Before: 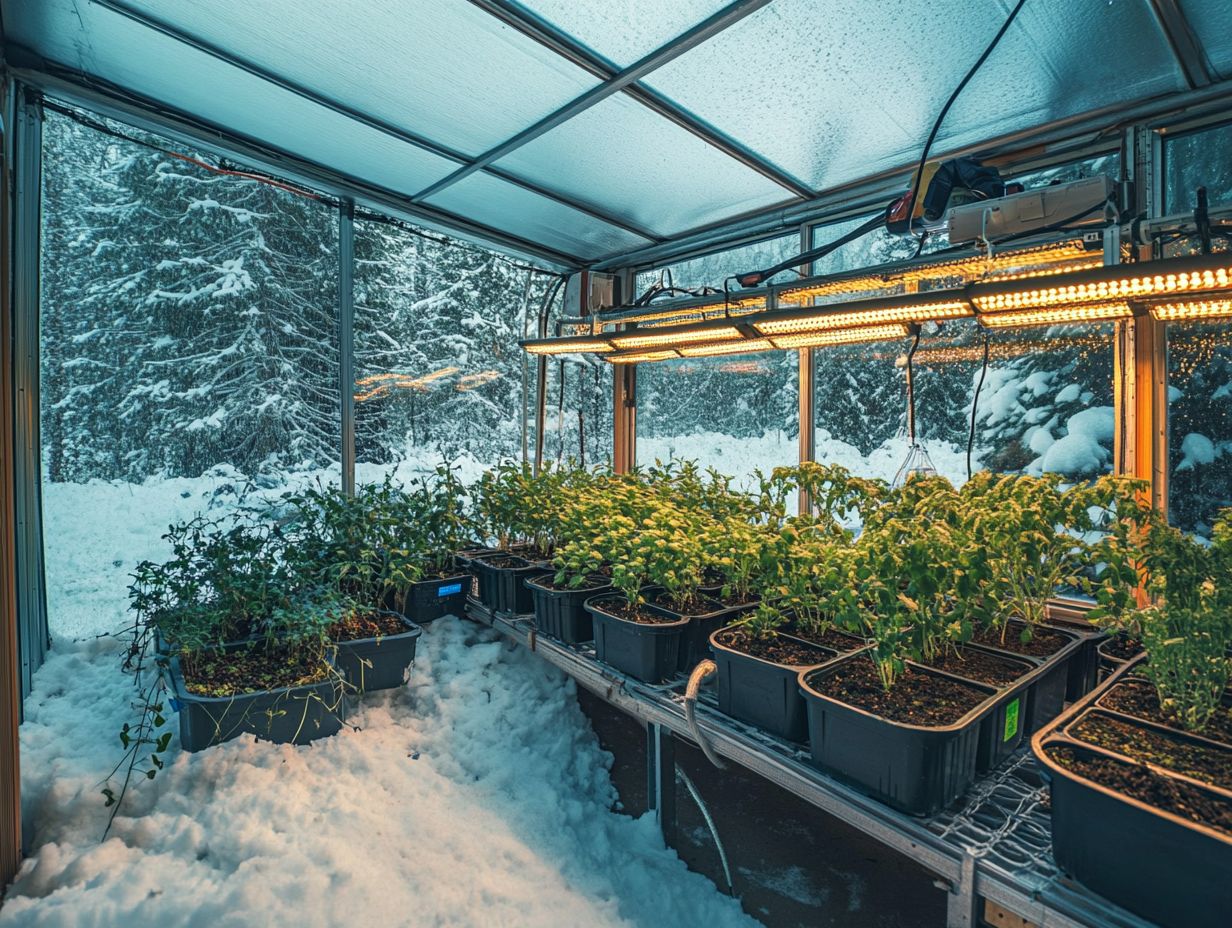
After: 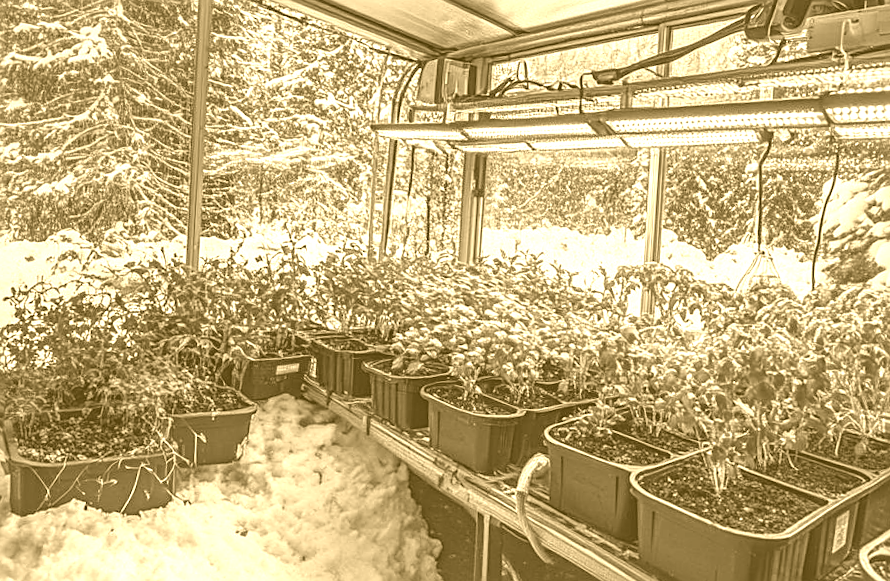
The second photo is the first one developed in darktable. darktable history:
sharpen: on, module defaults
colorize: hue 36°, source mix 100%
crop and rotate: angle -3.37°, left 9.79%, top 20.73%, right 12.42%, bottom 11.82%
local contrast: on, module defaults
